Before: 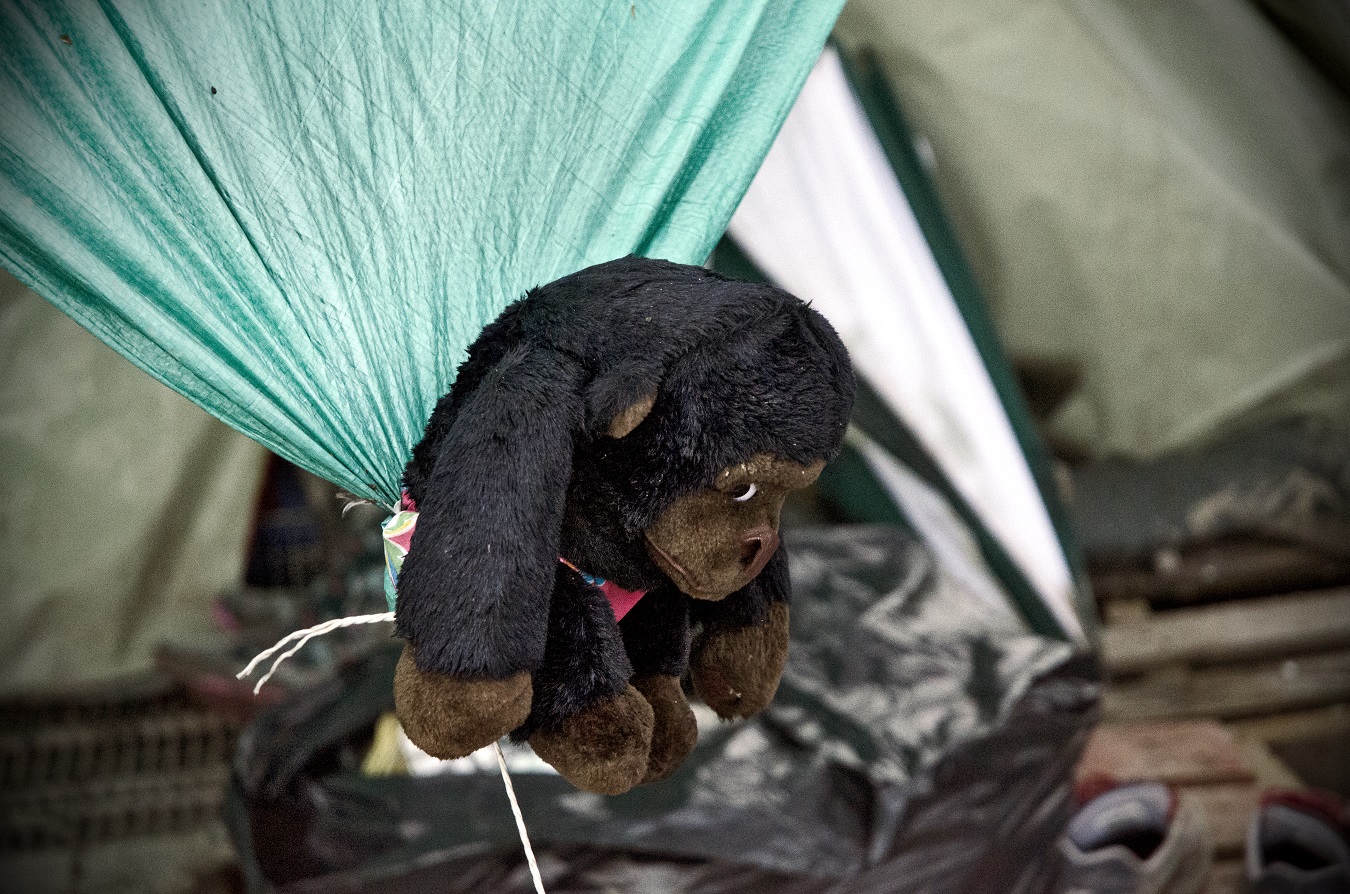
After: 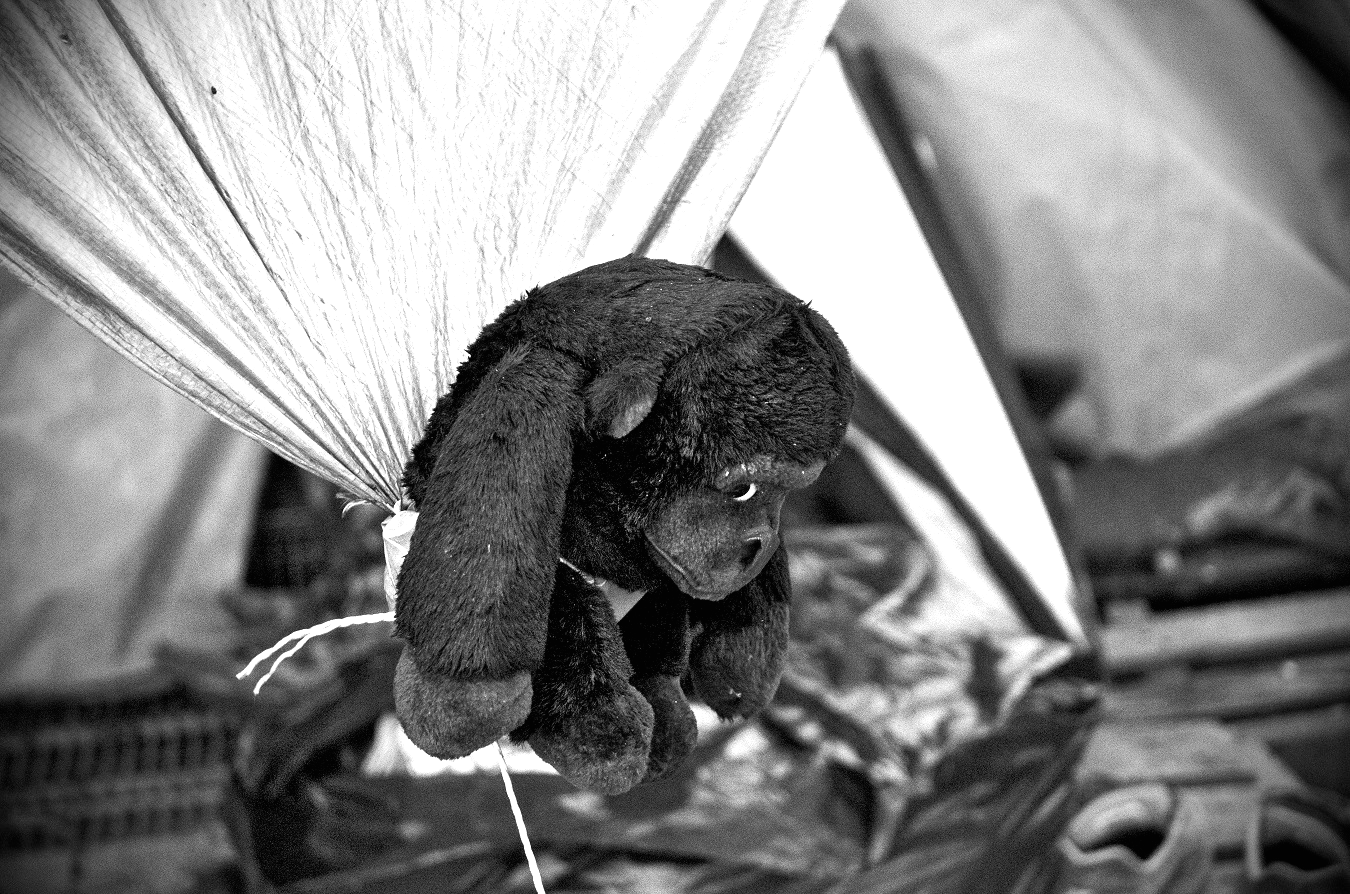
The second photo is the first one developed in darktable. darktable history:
monochrome: a -6.99, b 35.61, size 1.4
exposure: black level correction 0, exposure 1.1 EV, compensate exposure bias true, compensate highlight preservation false
color calibration: output gray [0.18, 0.41, 0.41, 0], gray › normalize channels true, illuminant same as pipeline (D50), adaptation XYZ, x 0.346, y 0.359, gamut compression 0
